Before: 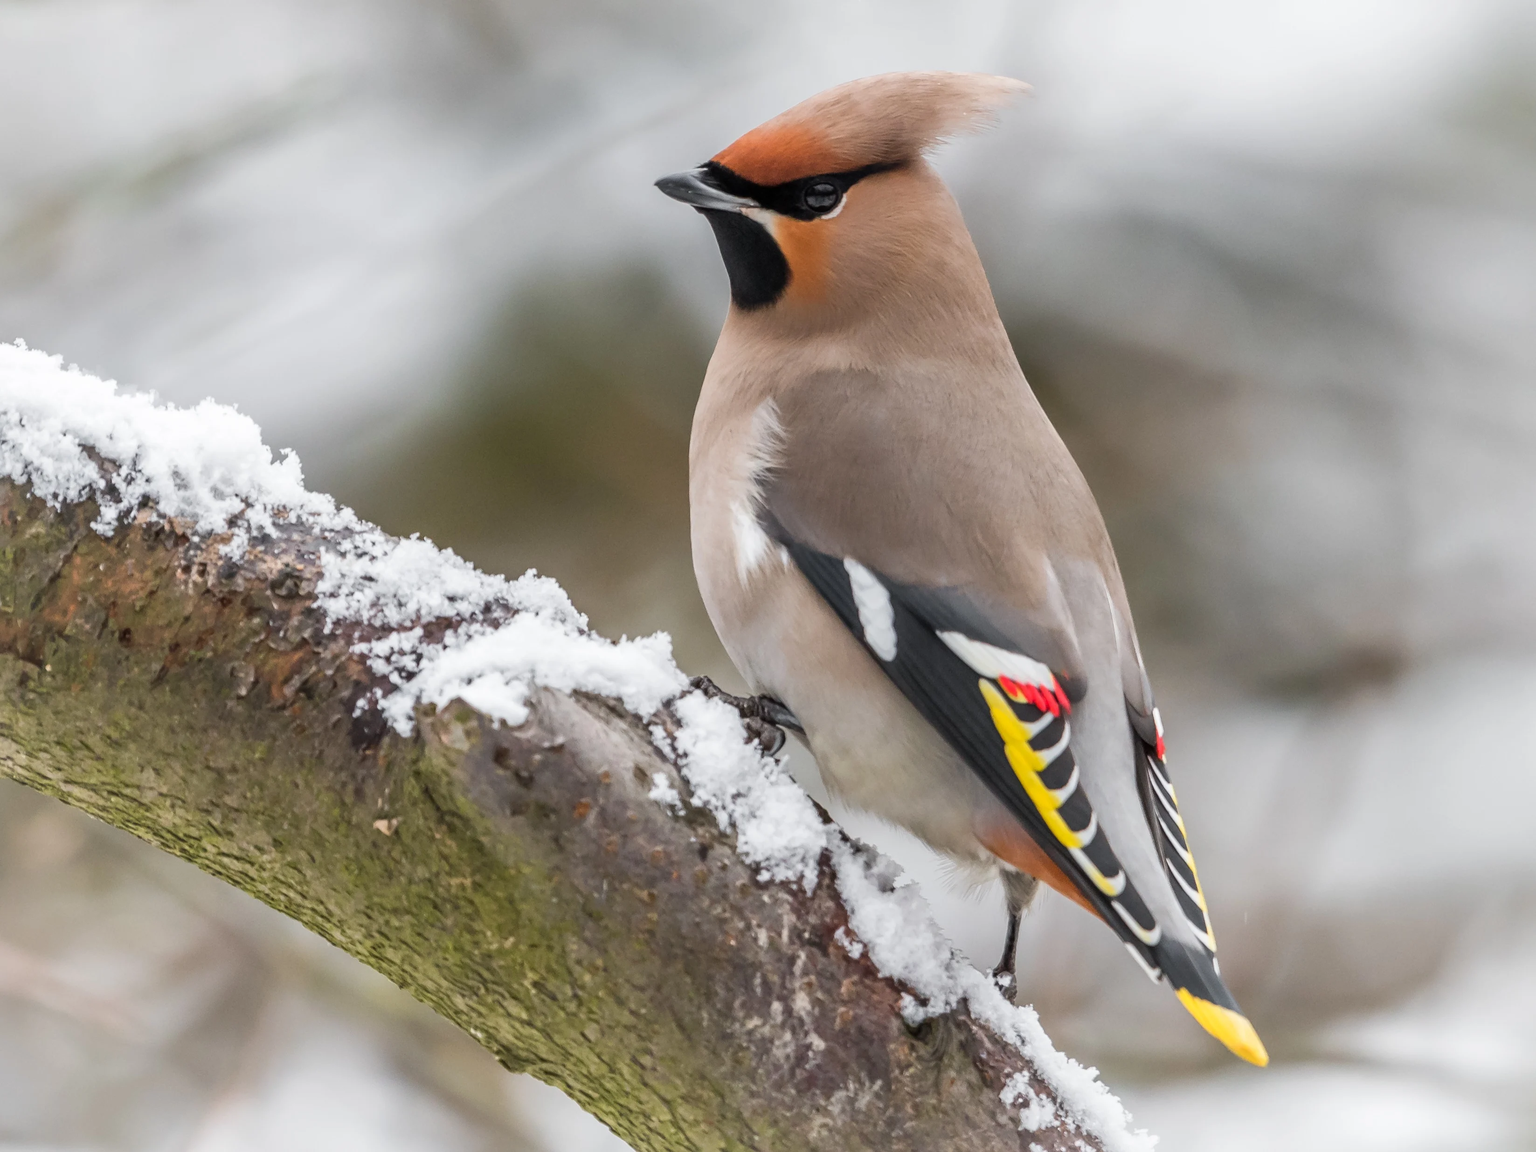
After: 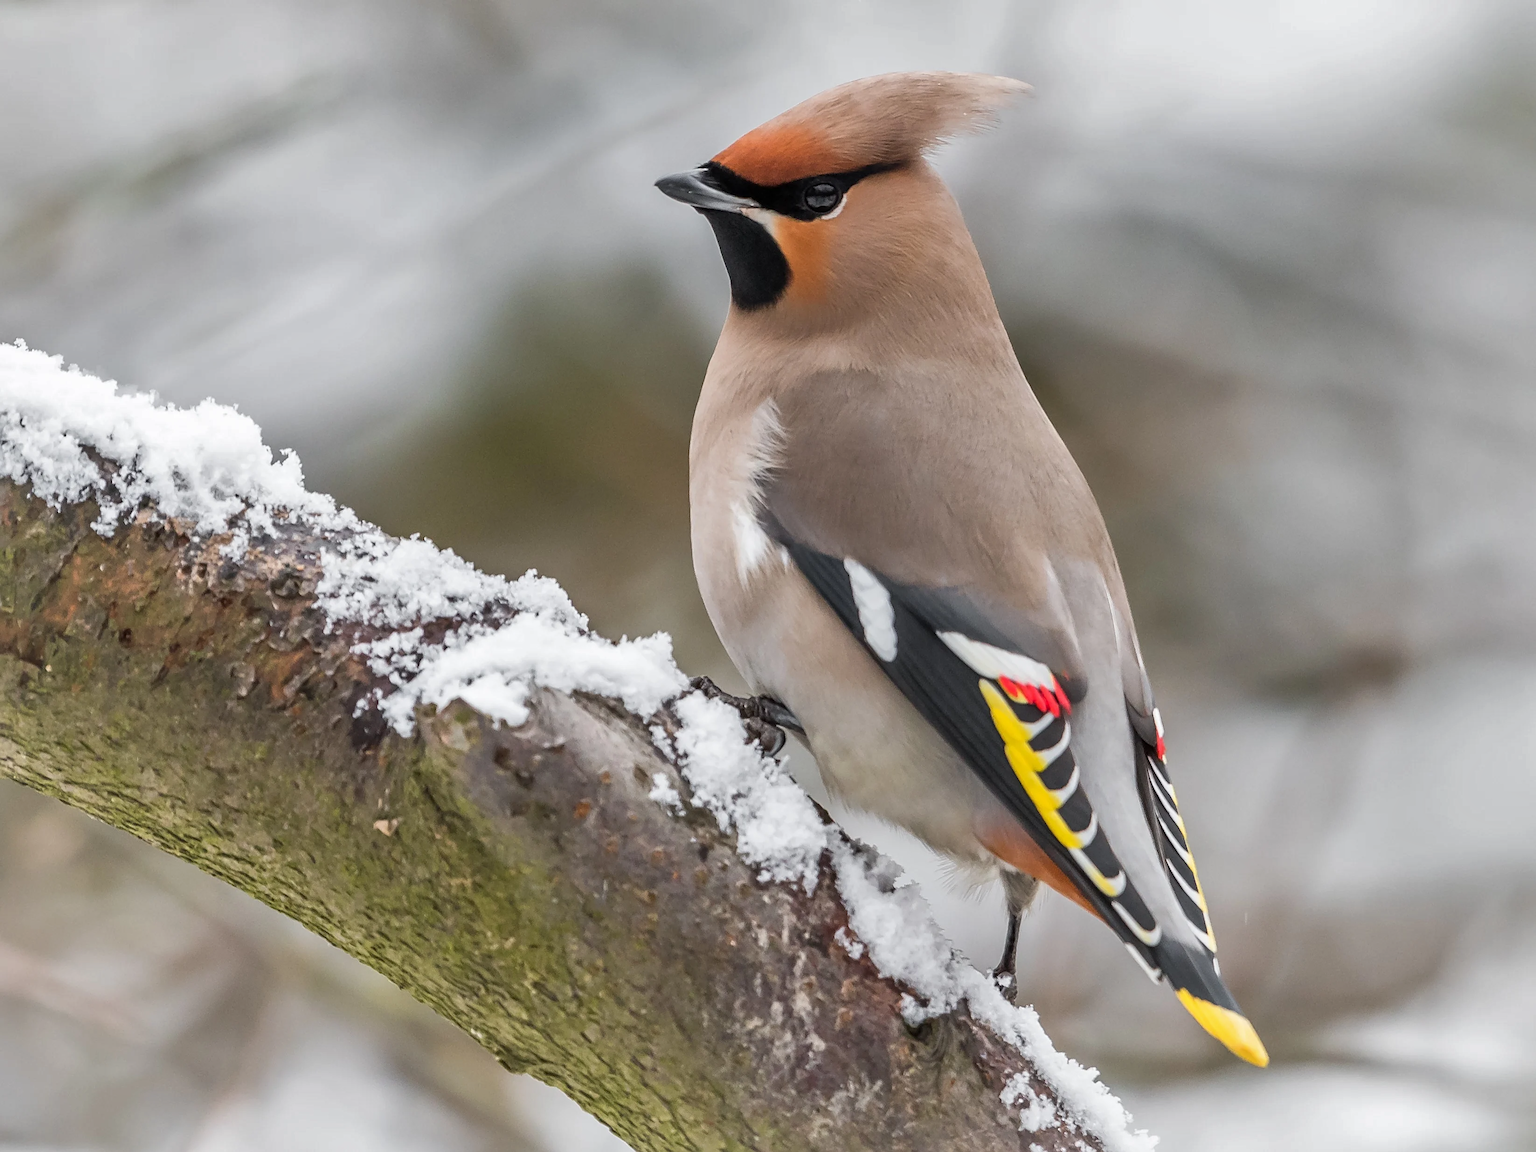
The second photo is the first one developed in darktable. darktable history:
shadows and highlights: highlights color adjustment 0.881%, low approximation 0.01, soften with gaussian
sharpen: on, module defaults
